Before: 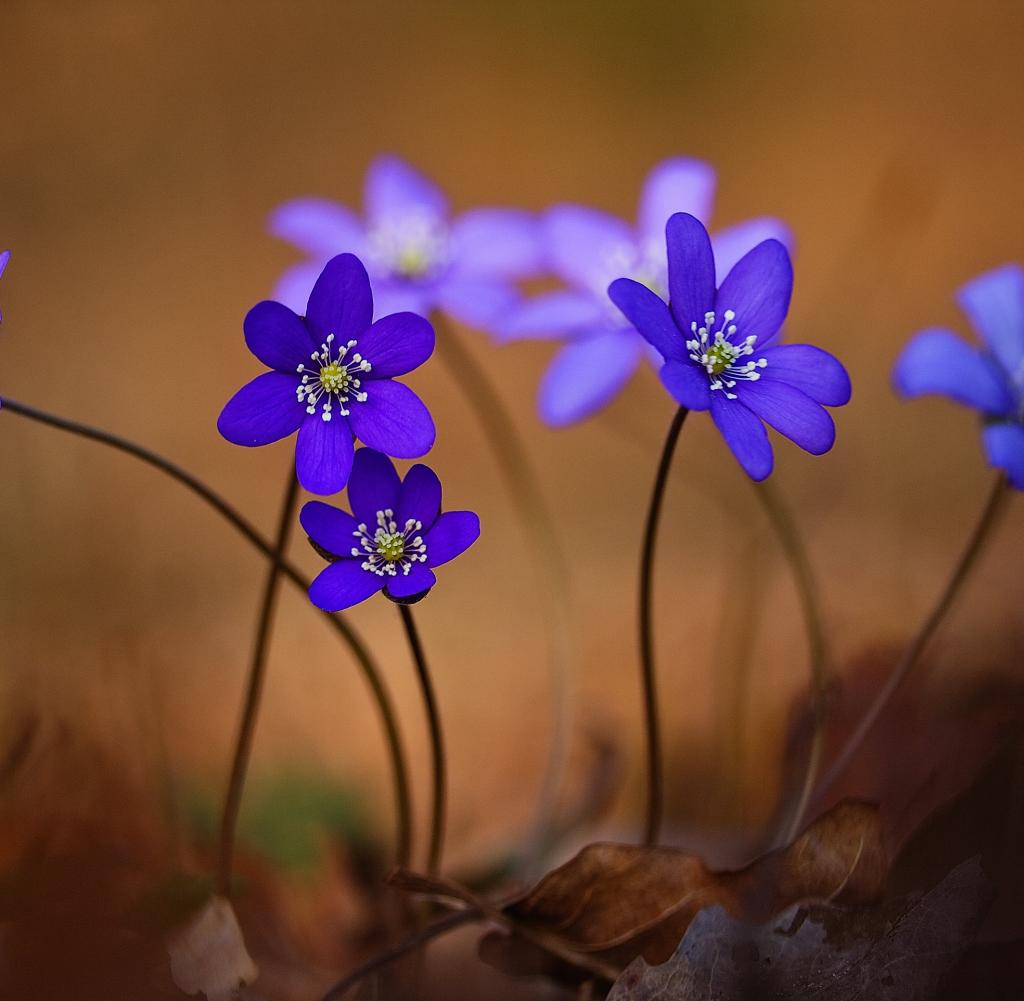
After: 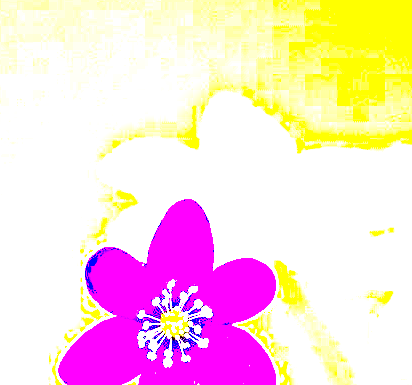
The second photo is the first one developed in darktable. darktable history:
contrast equalizer: y [[0.6 ×6], [0.55 ×6], [0 ×6], [0 ×6], [0 ×6]]
exposure: exposure 7.919 EV, compensate exposure bias true, compensate highlight preservation false
color correction: highlights a* 10.3, highlights b* 14.02, shadows a* -10.29, shadows b* -14.89
crop: left 15.599%, top 5.443%, right 44.164%, bottom 56.071%
